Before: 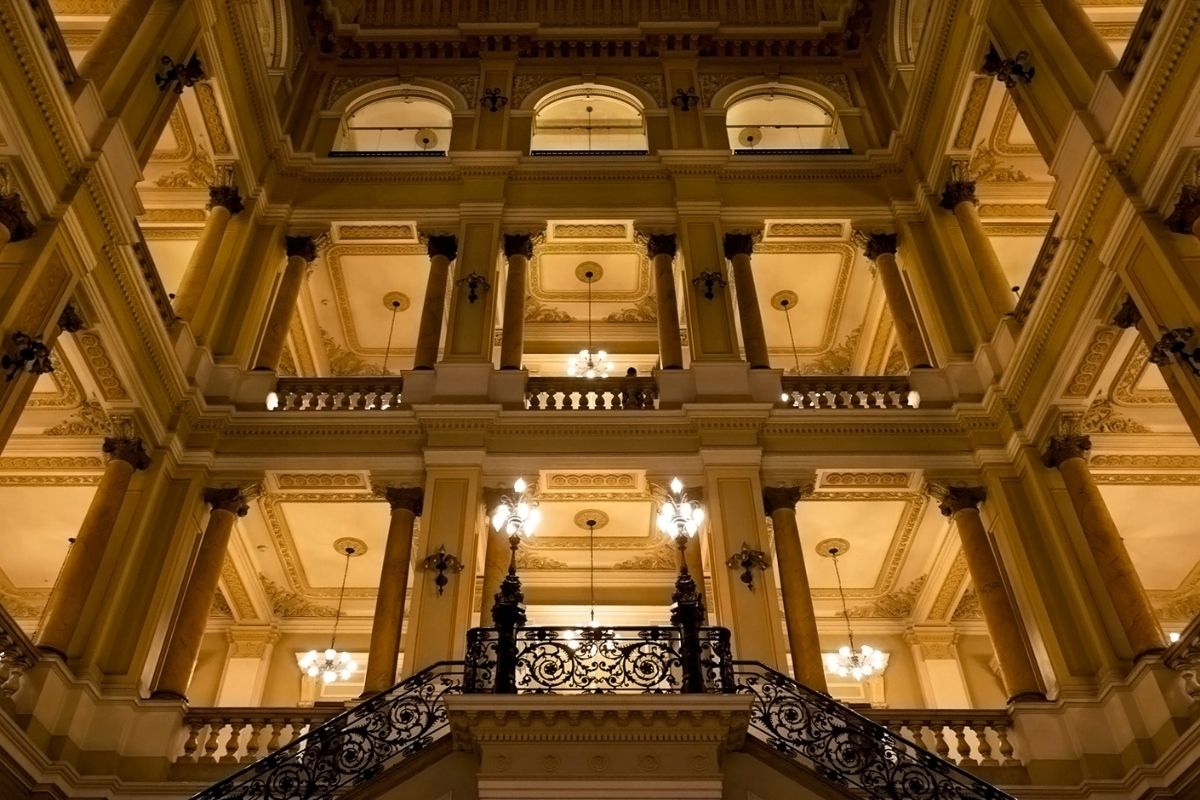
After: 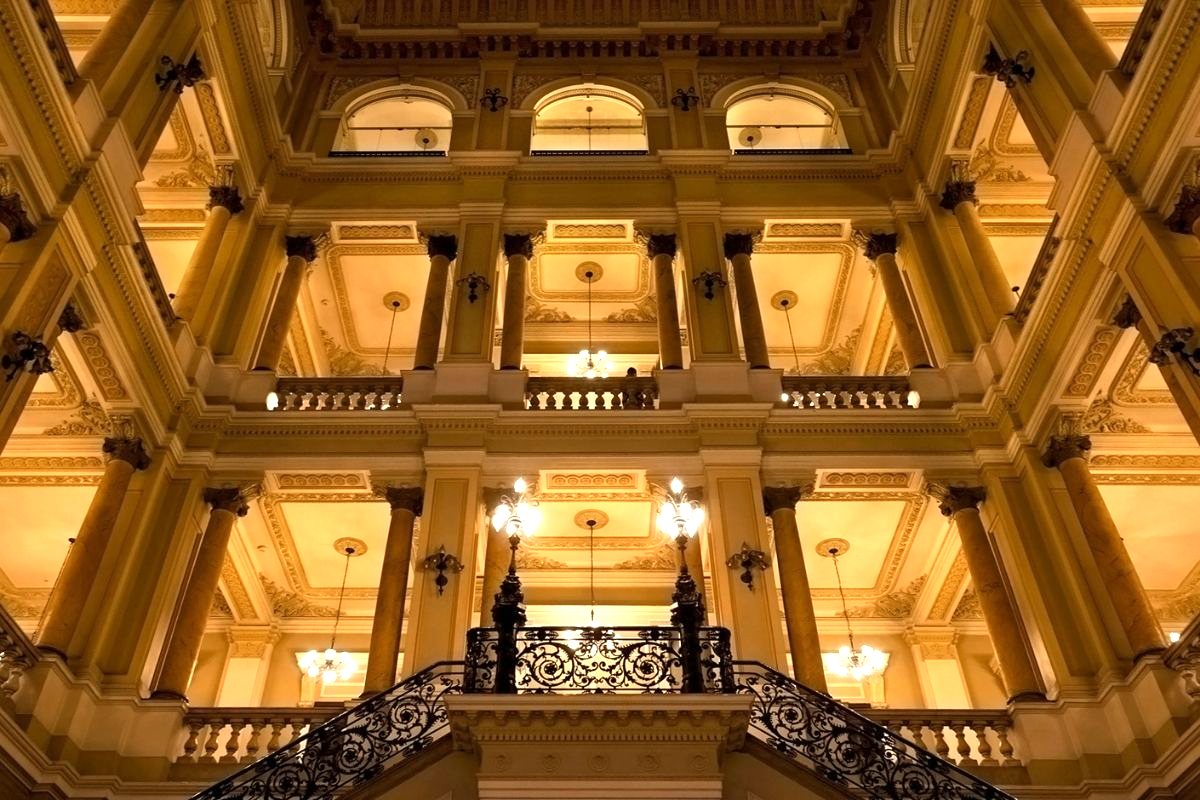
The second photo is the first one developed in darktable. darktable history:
exposure: exposure 0.6 EV, compensate highlight preservation false
white balance: red 1.045, blue 0.932
